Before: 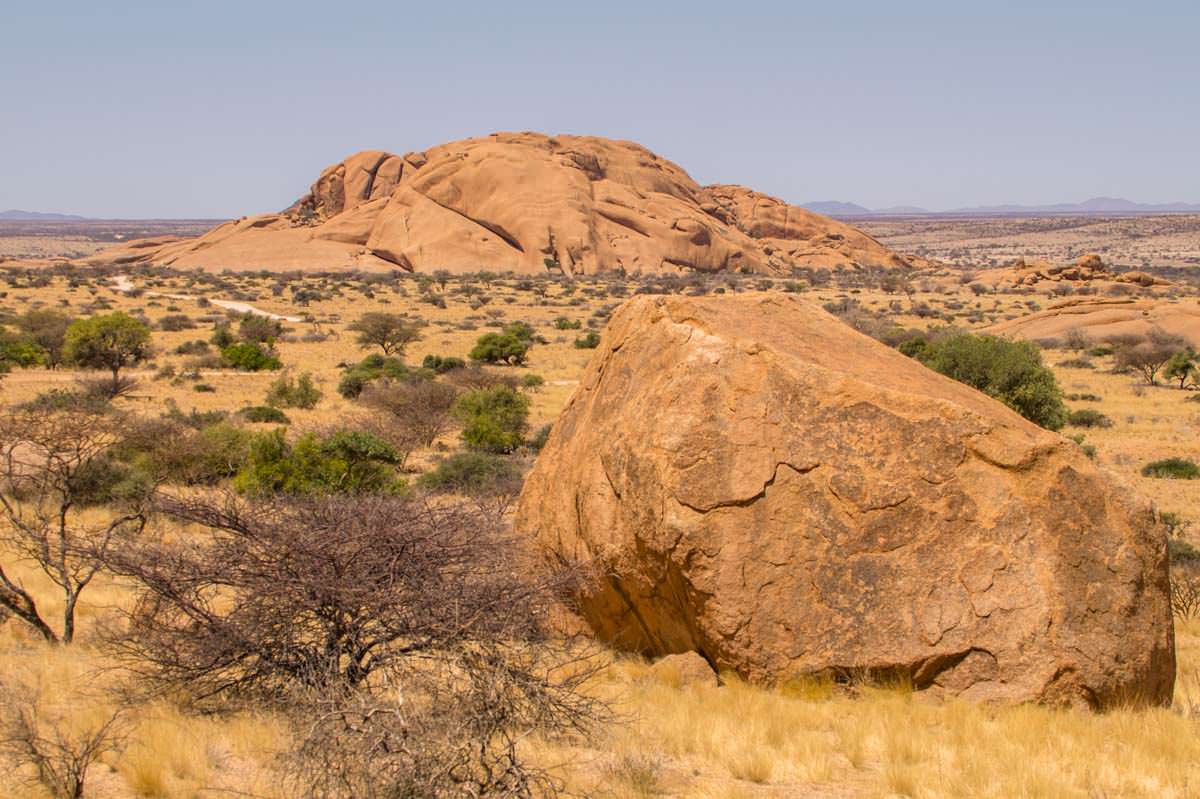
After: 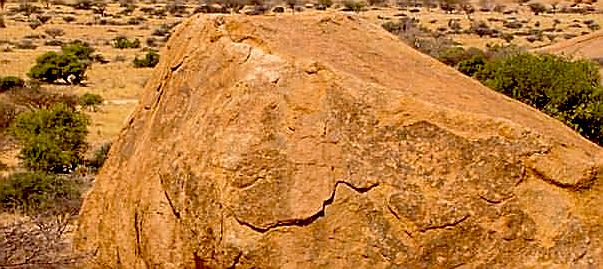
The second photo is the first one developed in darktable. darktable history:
crop: left 36.758%, top 35.216%, right 12.962%, bottom 31.044%
sharpen: radius 1.408, amount 1.263, threshold 0.771
exposure: black level correction 0.047, exposure 0.014 EV, compensate exposure bias true, compensate highlight preservation false
